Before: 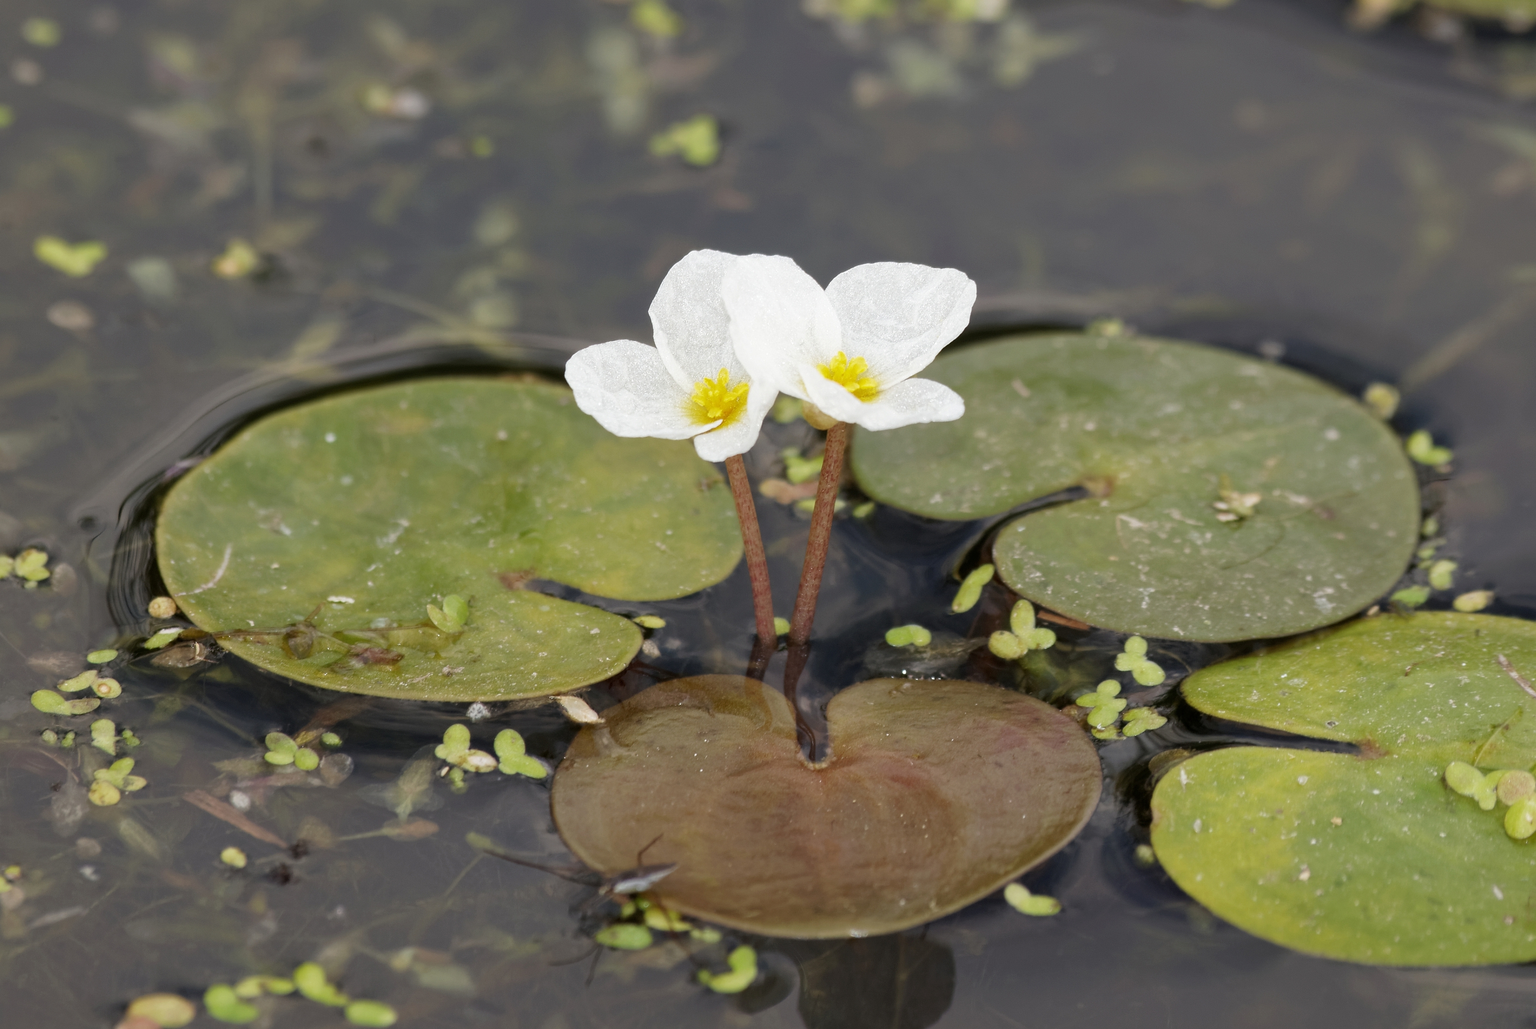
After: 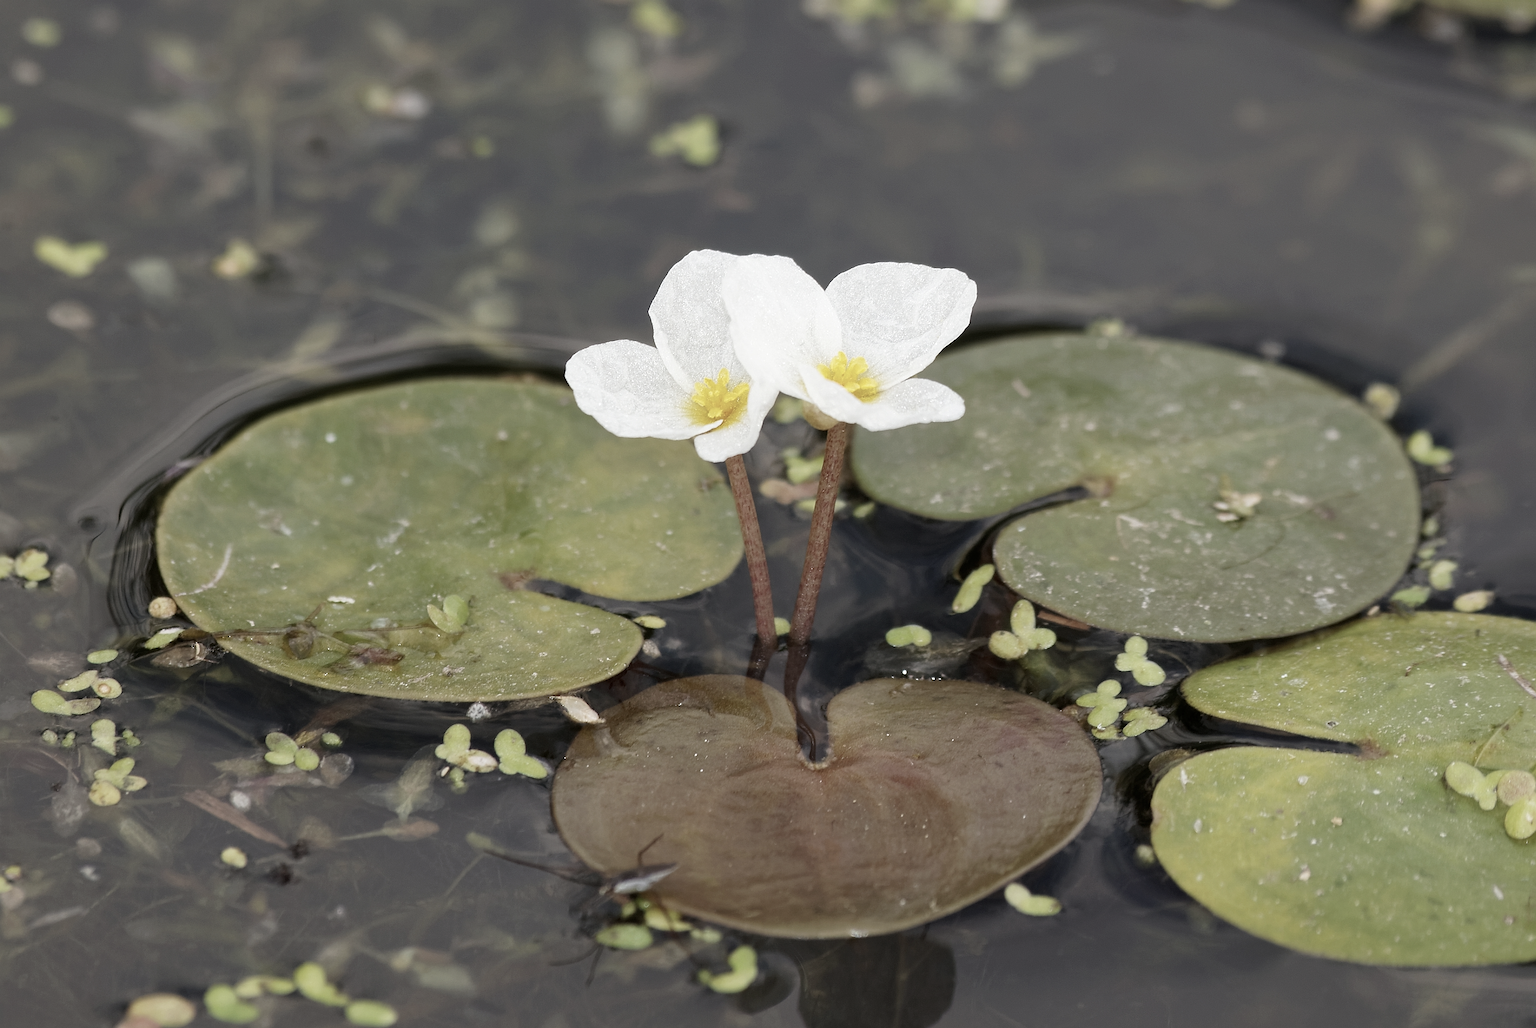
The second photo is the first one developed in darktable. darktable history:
contrast brightness saturation: contrast 0.096, saturation -0.37
sharpen: on, module defaults
